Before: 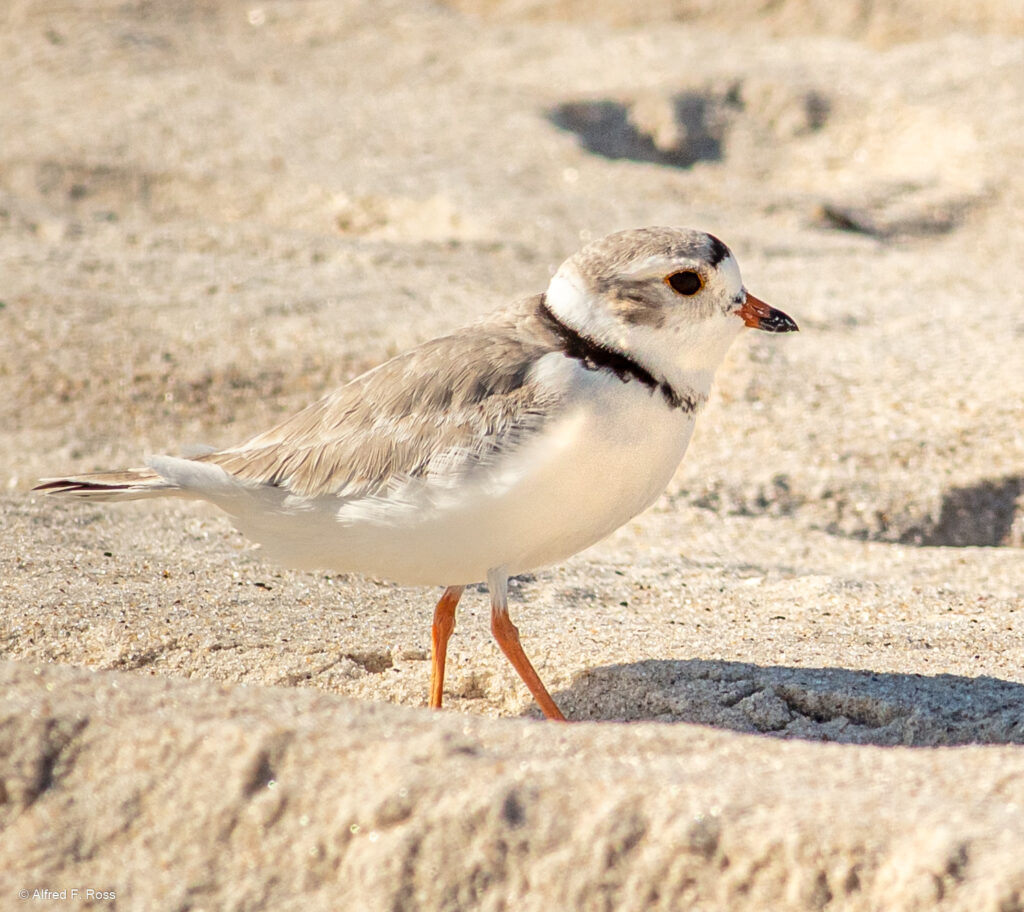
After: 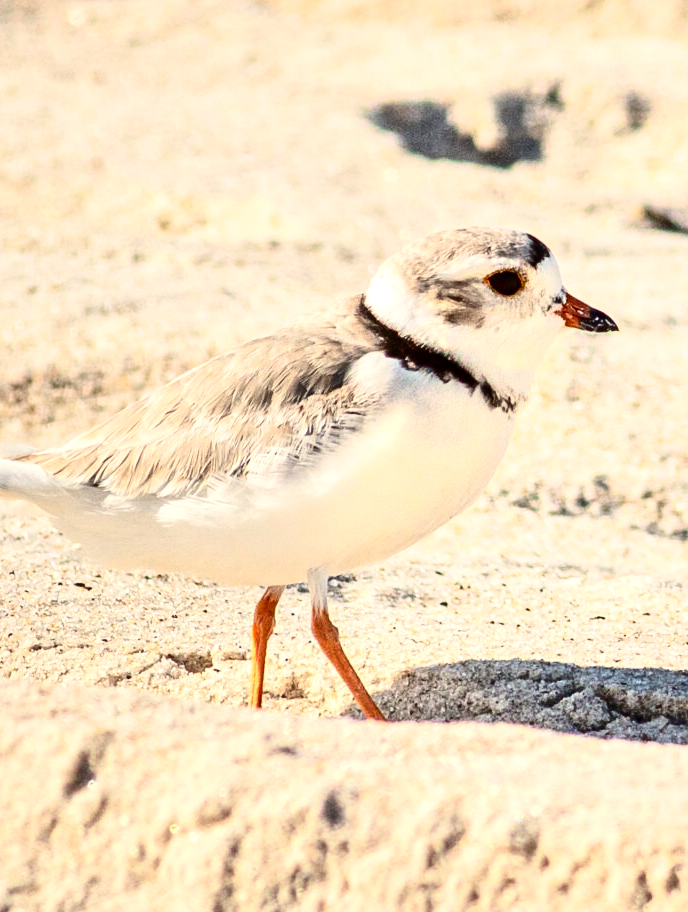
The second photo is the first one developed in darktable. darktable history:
crop and rotate: left 17.651%, right 15.113%
local contrast: mode bilateral grid, contrast 20, coarseness 50, detail 132%, midtone range 0.2
tone equalizer: on, module defaults
contrast brightness saturation: contrast 0.41, brightness 0.105, saturation 0.213
